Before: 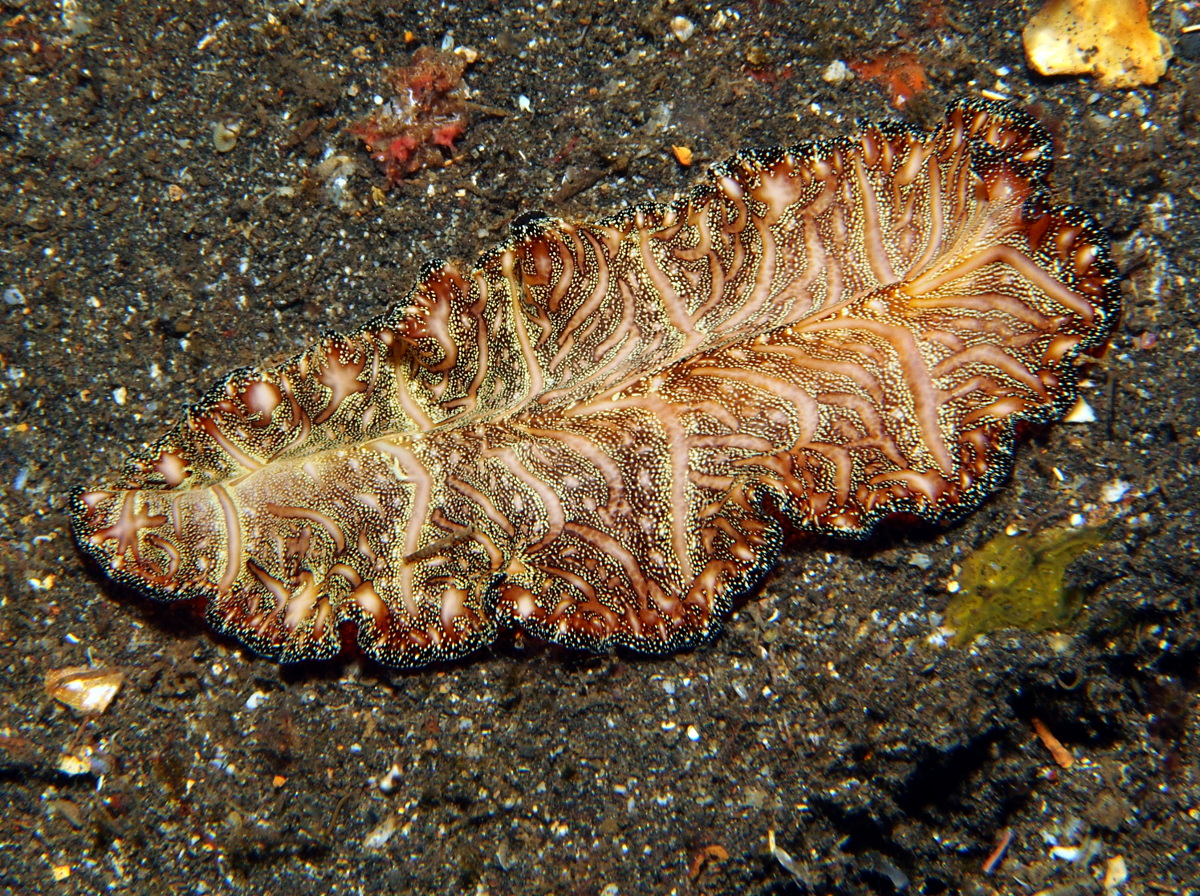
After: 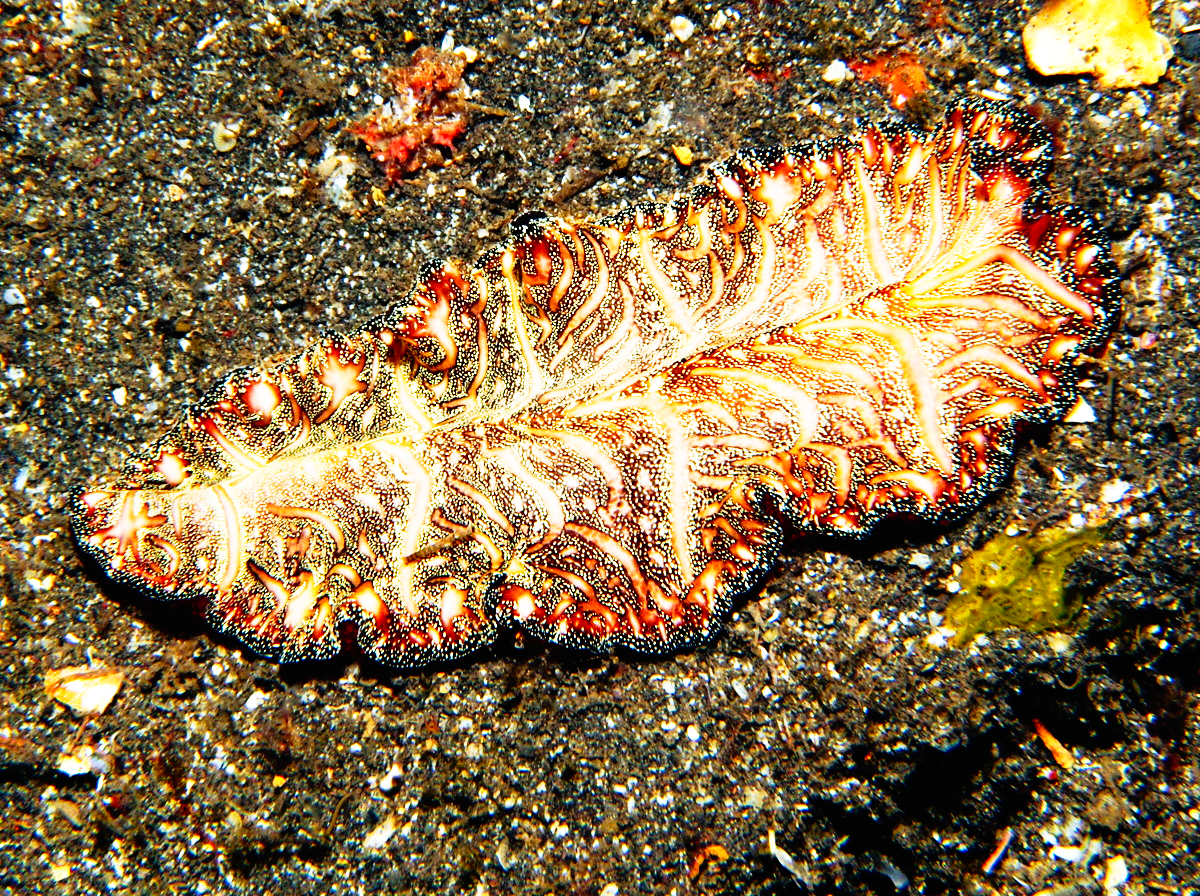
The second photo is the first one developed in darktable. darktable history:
tone curve: curves: ch0 [(0, 0) (0.003, 0.005) (0.011, 0.008) (0.025, 0.014) (0.044, 0.021) (0.069, 0.027) (0.1, 0.041) (0.136, 0.083) (0.177, 0.138) (0.224, 0.197) (0.277, 0.259) (0.335, 0.331) (0.399, 0.399) (0.468, 0.476) (0.543, 0.547) (0.623, 0.635) (0.709, 0.753) (0.801, 0.847) (0.898, 0.94) (1, 1)], preserve colors none
base curve: curves: ch0 [(0, 0) (0.007, 0.004) (0.027, 0.03) (0.046, 0.07) (0.207, 0.54) (0.442, 0.872) (0.673, 0.972) (1, 1)], preserve colors none
